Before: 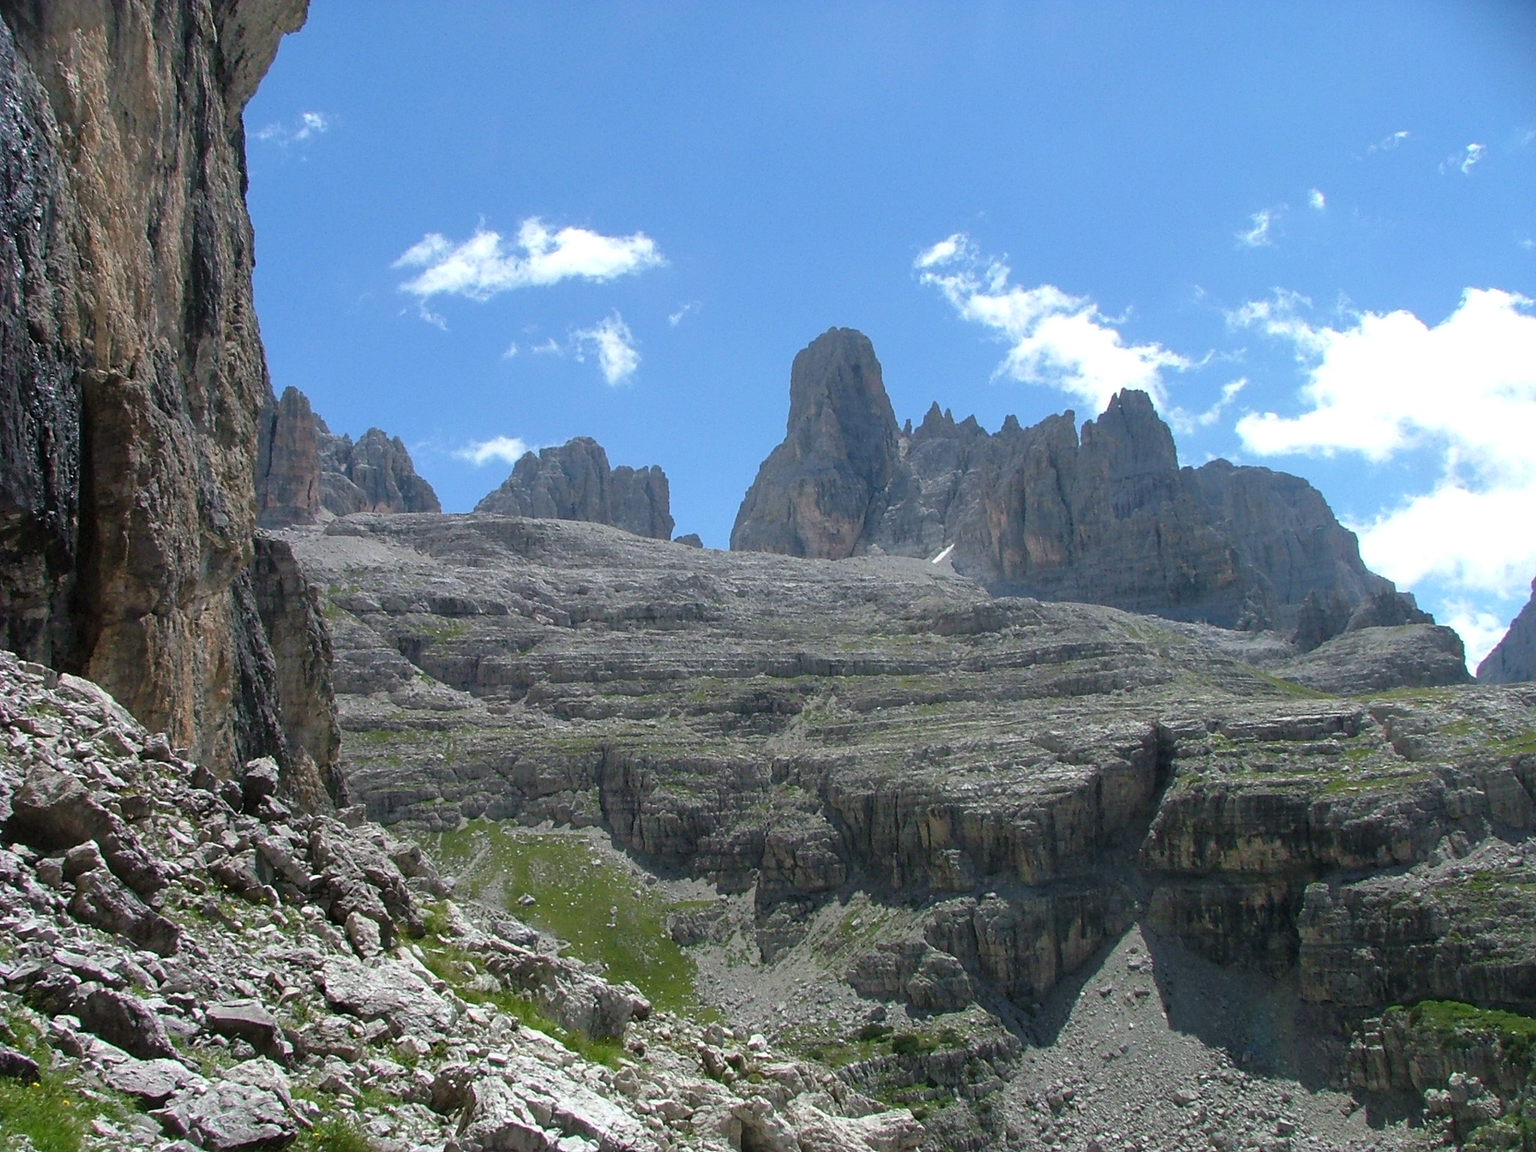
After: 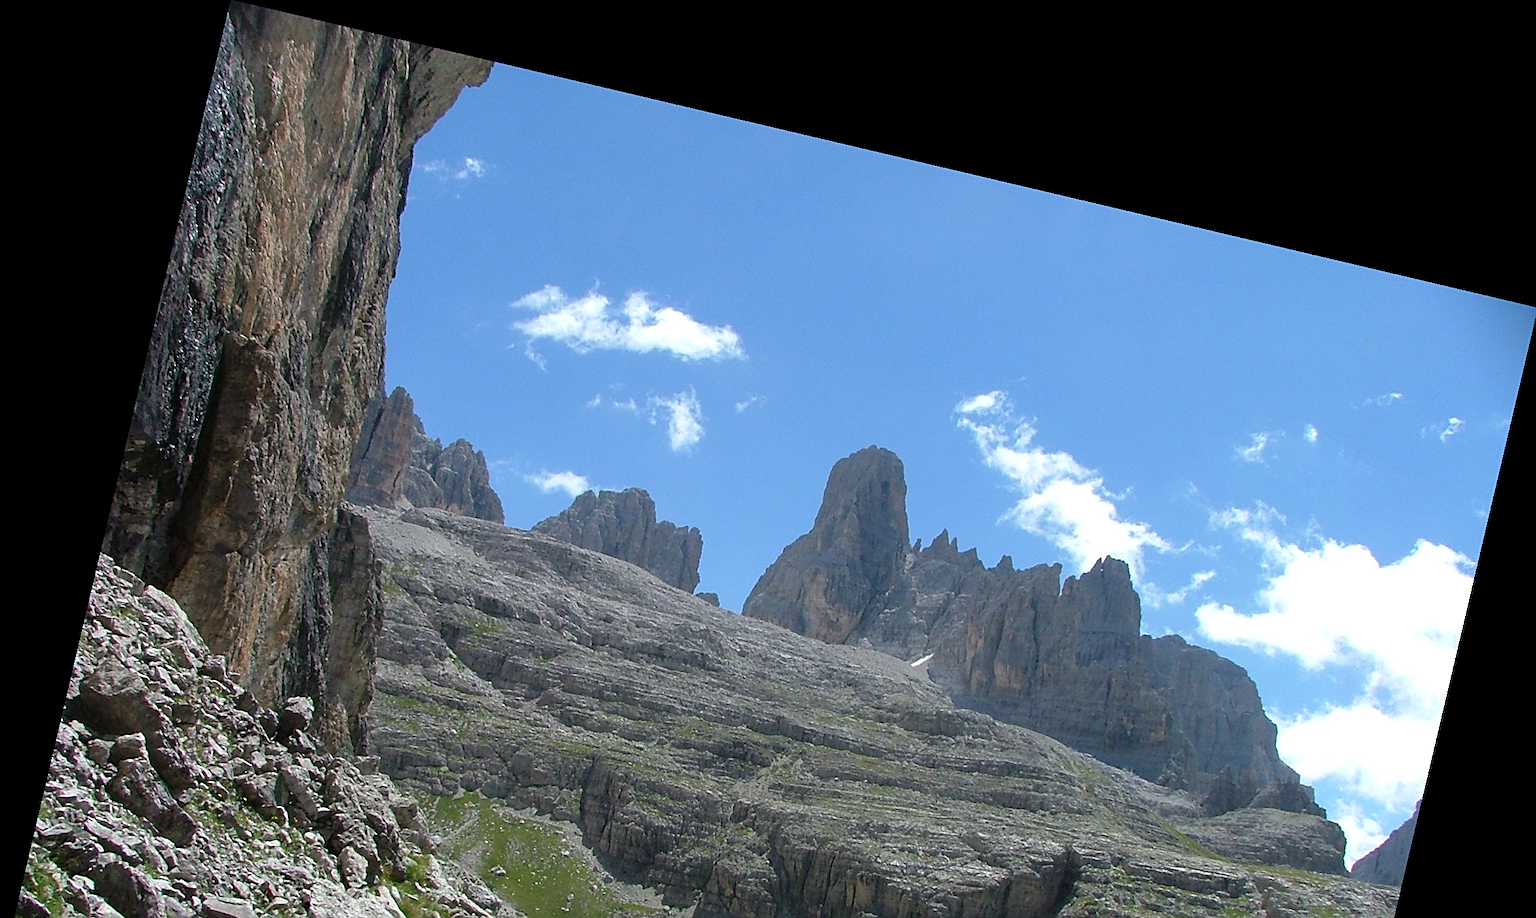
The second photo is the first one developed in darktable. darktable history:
sharpen: on, module defaults
crop: bottom 28.576%
rotate and perspective: rotation 13.27°, automatic cropping off
